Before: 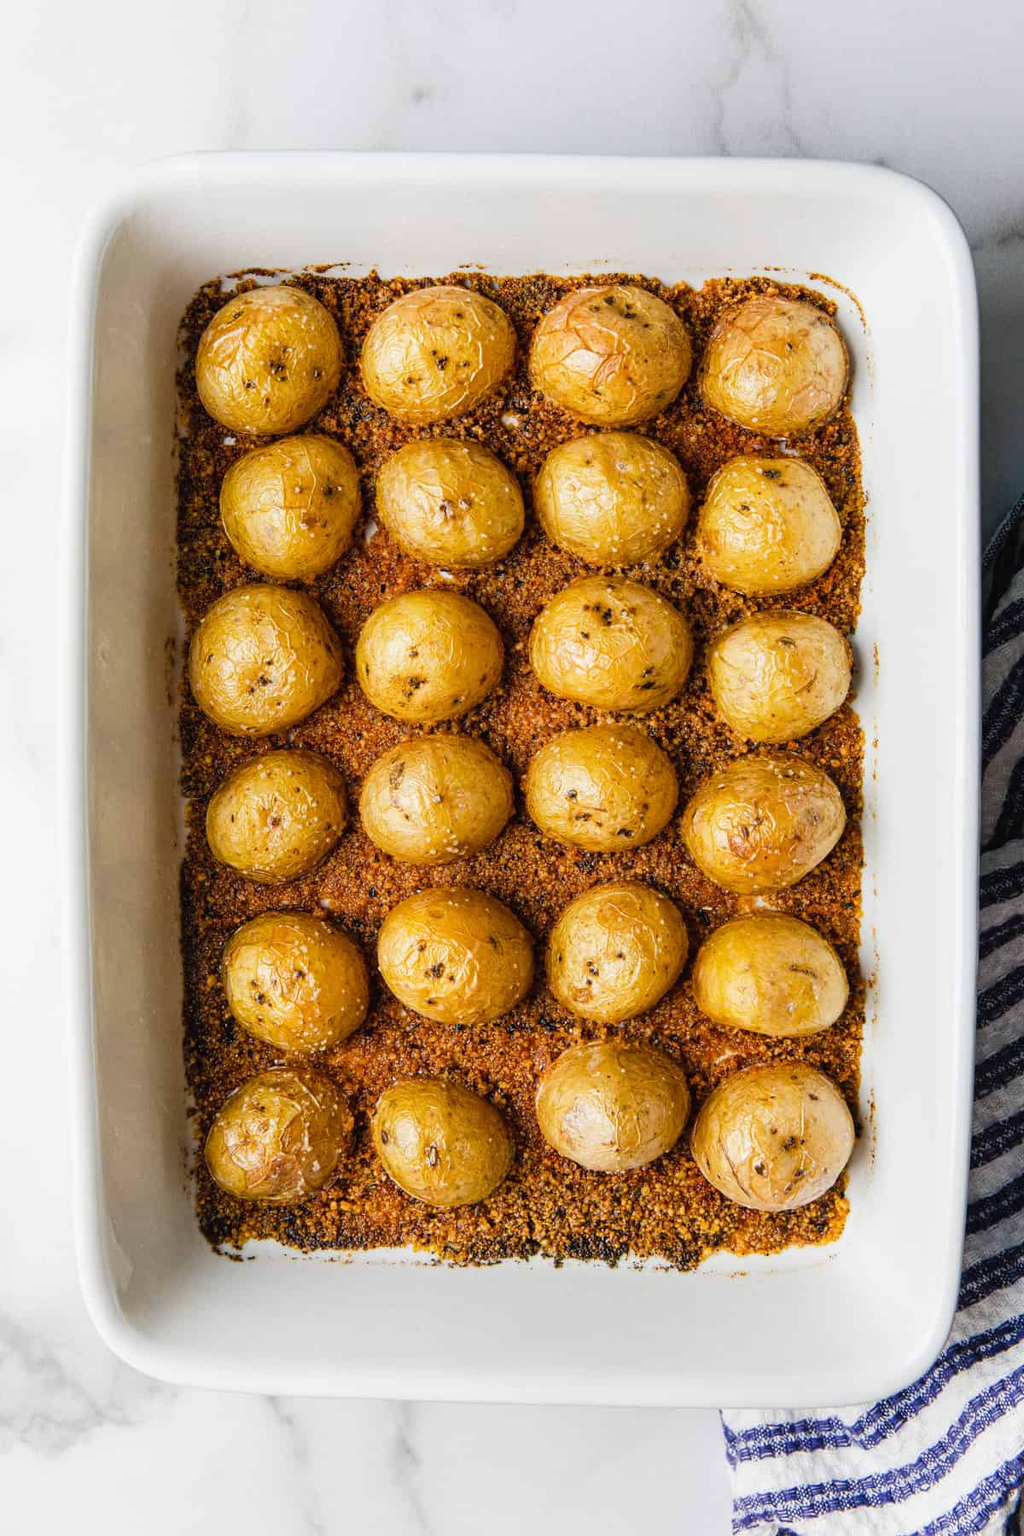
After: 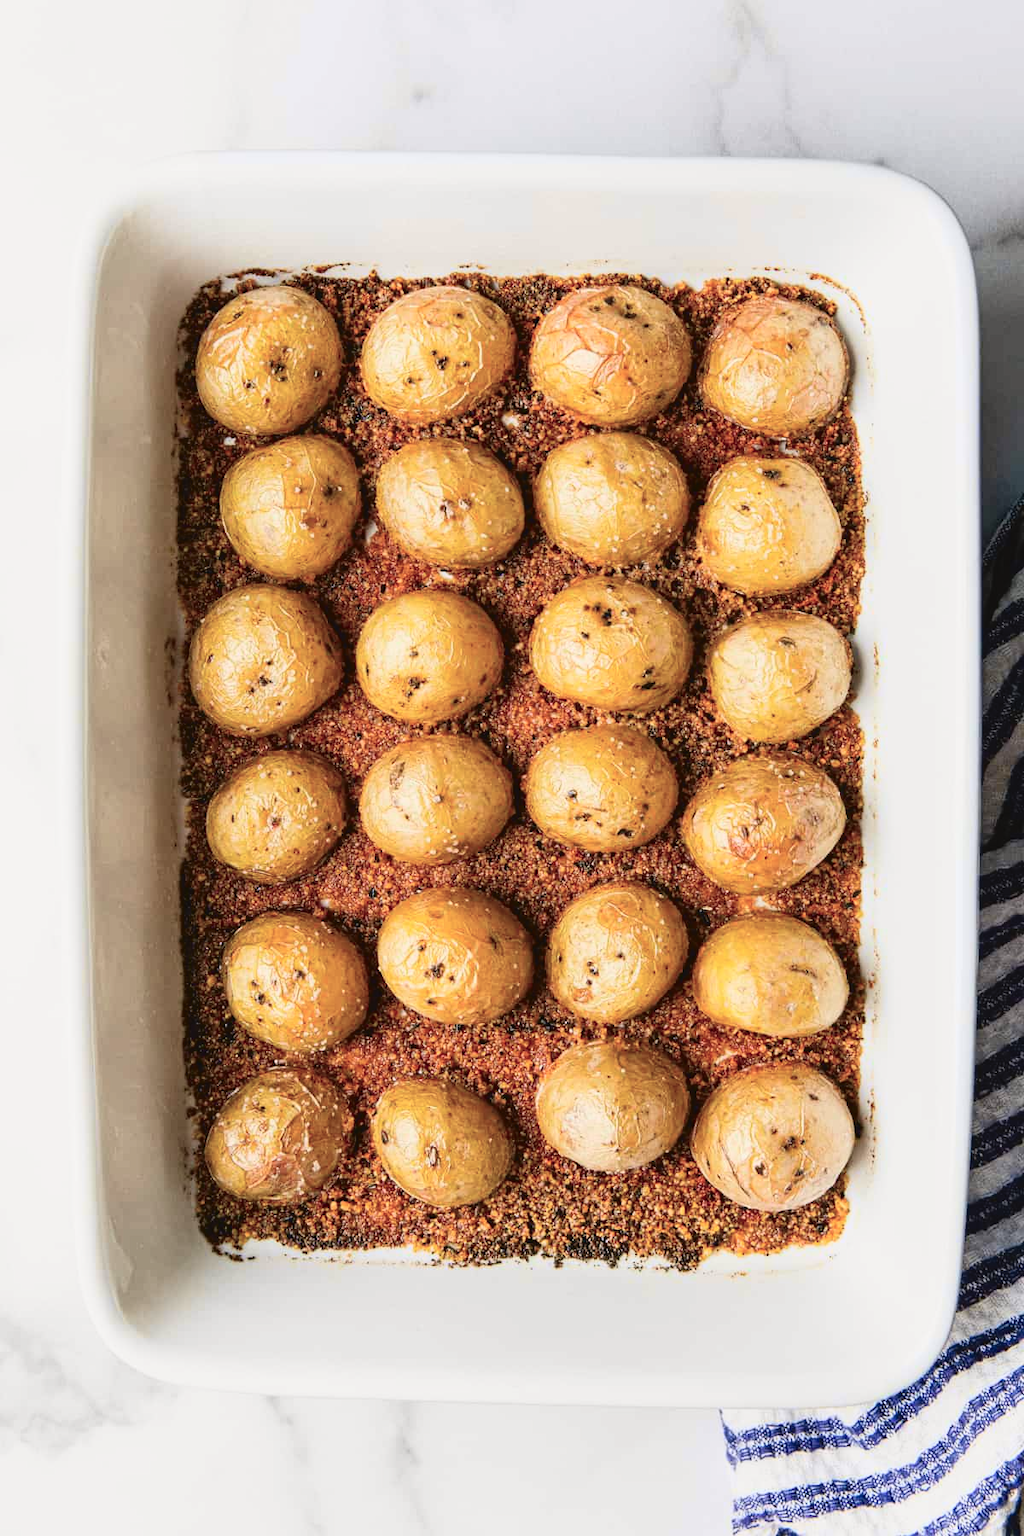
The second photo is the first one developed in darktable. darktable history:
tone curve: curves: ch0 [(0, 0.039) (0.104, 0.094) (0.285, 0.301) (0.689, 0.764) (0.89, 0.926) (0.994, 0.971)]; ch1 [(0, 0) (0.337, 0.249) (0.437, 0.411) (0.485, 0.487) (0.515, 0.514) (0.566, 0.563) (0.641, 0.655) (1, 1)]; ch2 [(0, 0) (0.314, 0.301) (0.421, 0.411) (0.502, 0.505) (0.528, 0.54) (0.557, 0.555) (0.612, 0.583) (0.722, 0.67) (1, 1)], color space Lab, independent channels, preserve colors none
